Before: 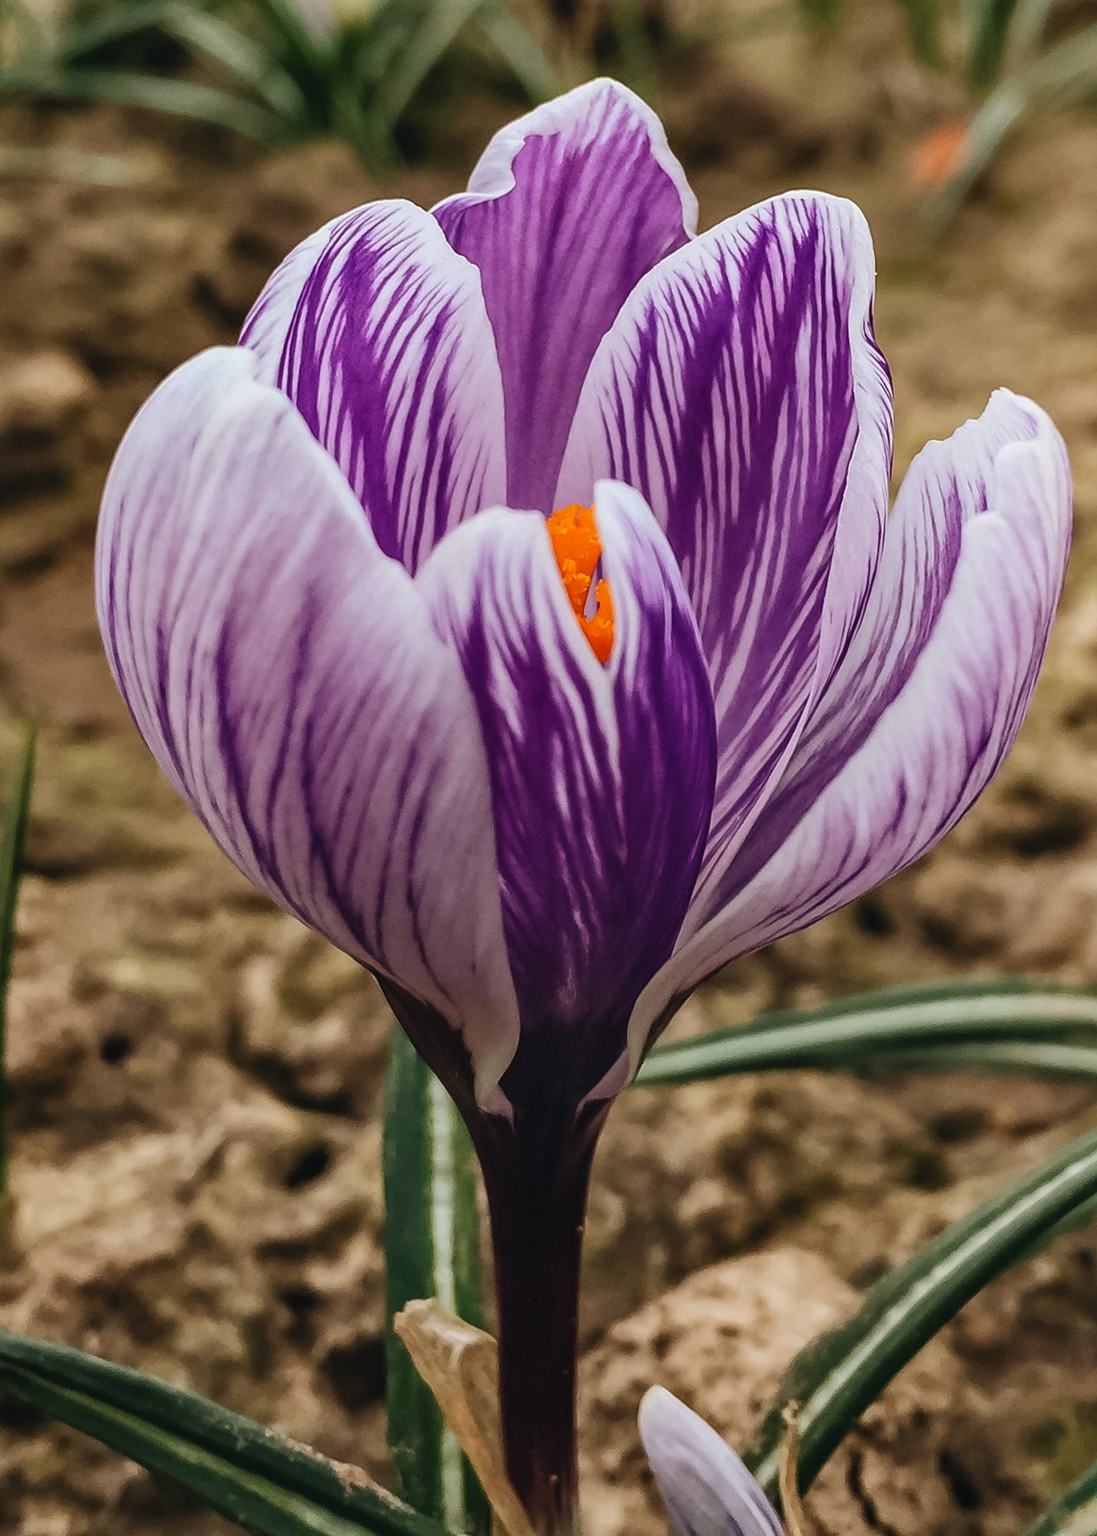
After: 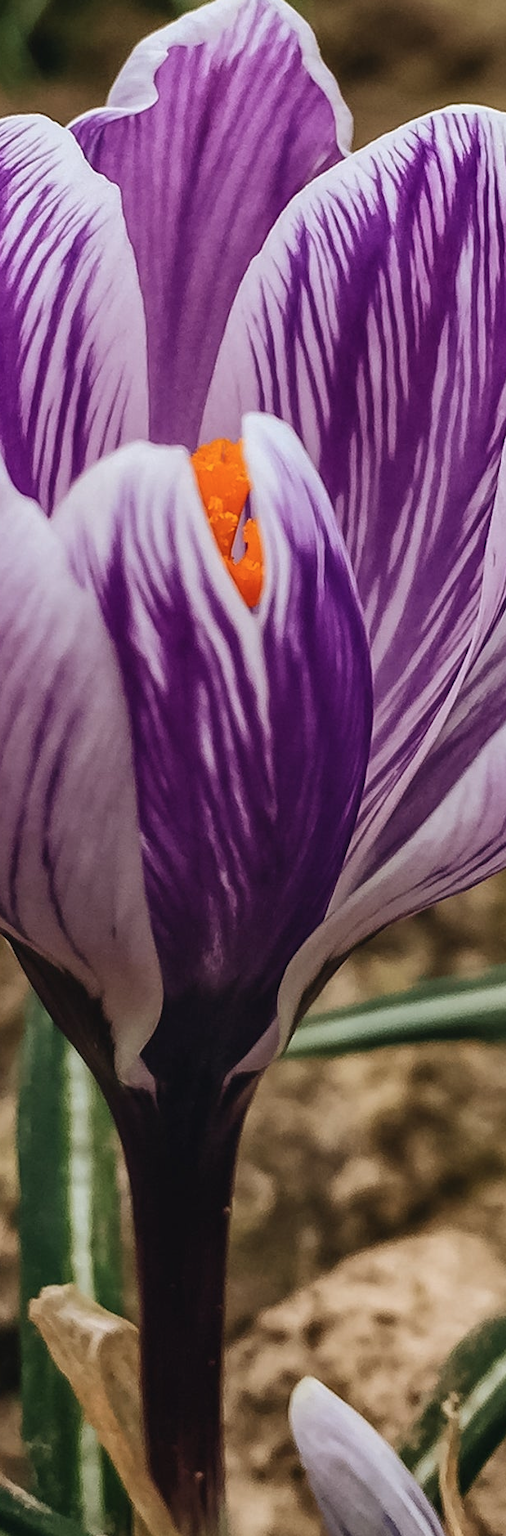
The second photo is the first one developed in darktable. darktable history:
color balance rgb: perceptual saturation grading › global saturation -3%
crop: left 33.452%, top 6.025%, right 23.155%
